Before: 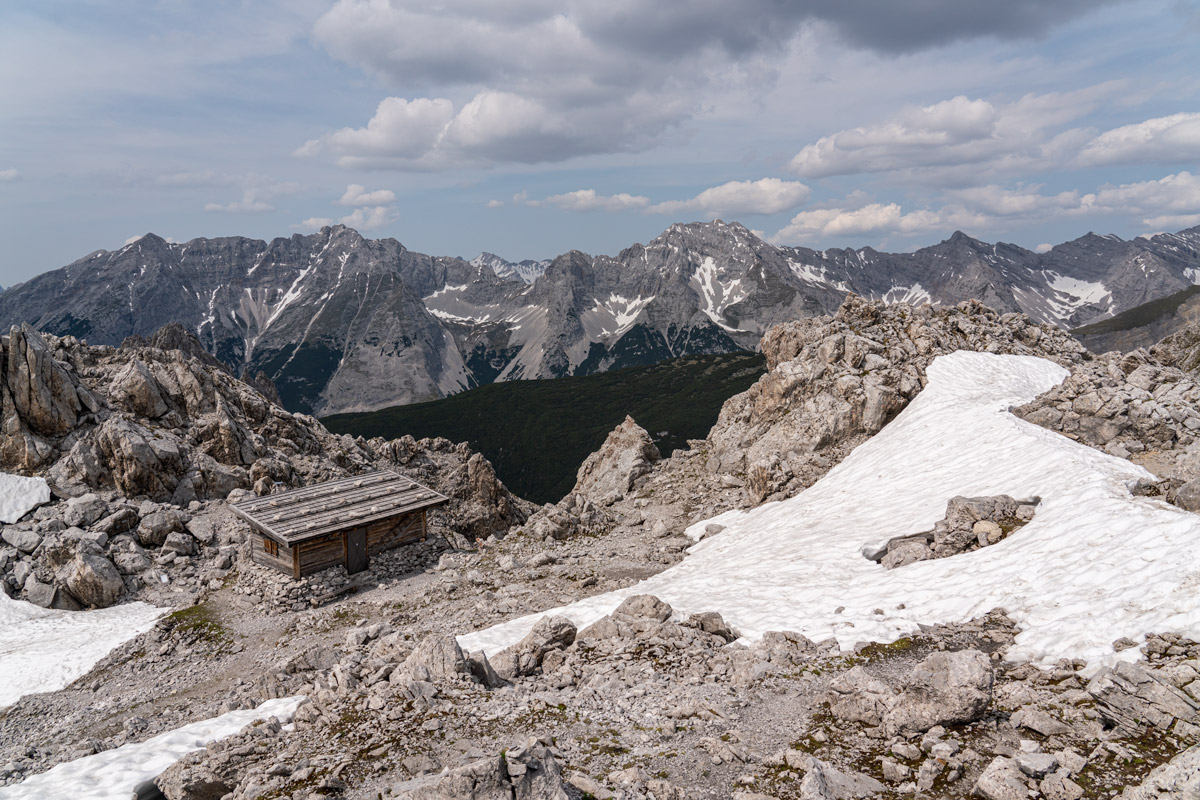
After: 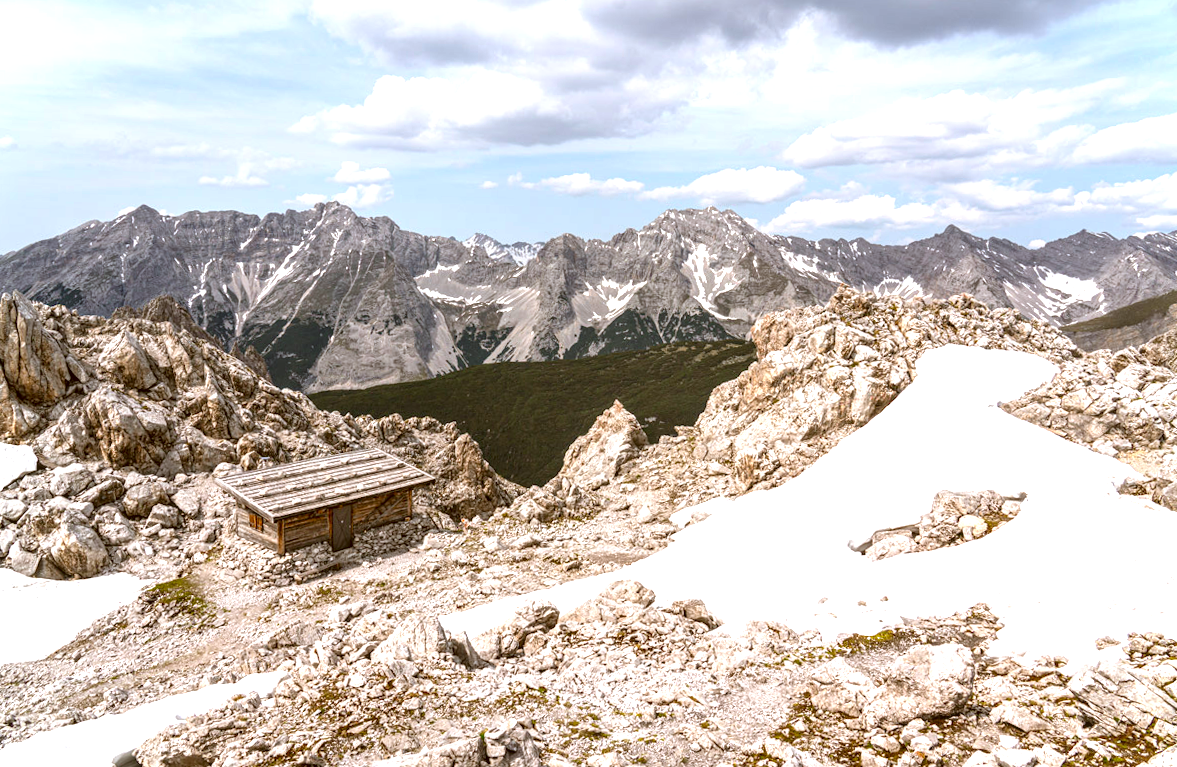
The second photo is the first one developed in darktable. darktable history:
local contrast: on, module defaults
color correction: highlights a* -0.482, highlights b* 0.161, shadows a* 4.66, shadows b* 20.72
exposure: exposure 1.2 EV, compensate highlight preservation false
rotate and perspective: rotation 1.57°, crop left 0.018, crop right 0.982, crop top 0.039, crop bottom 0.961
color balance: output saturation 120%
